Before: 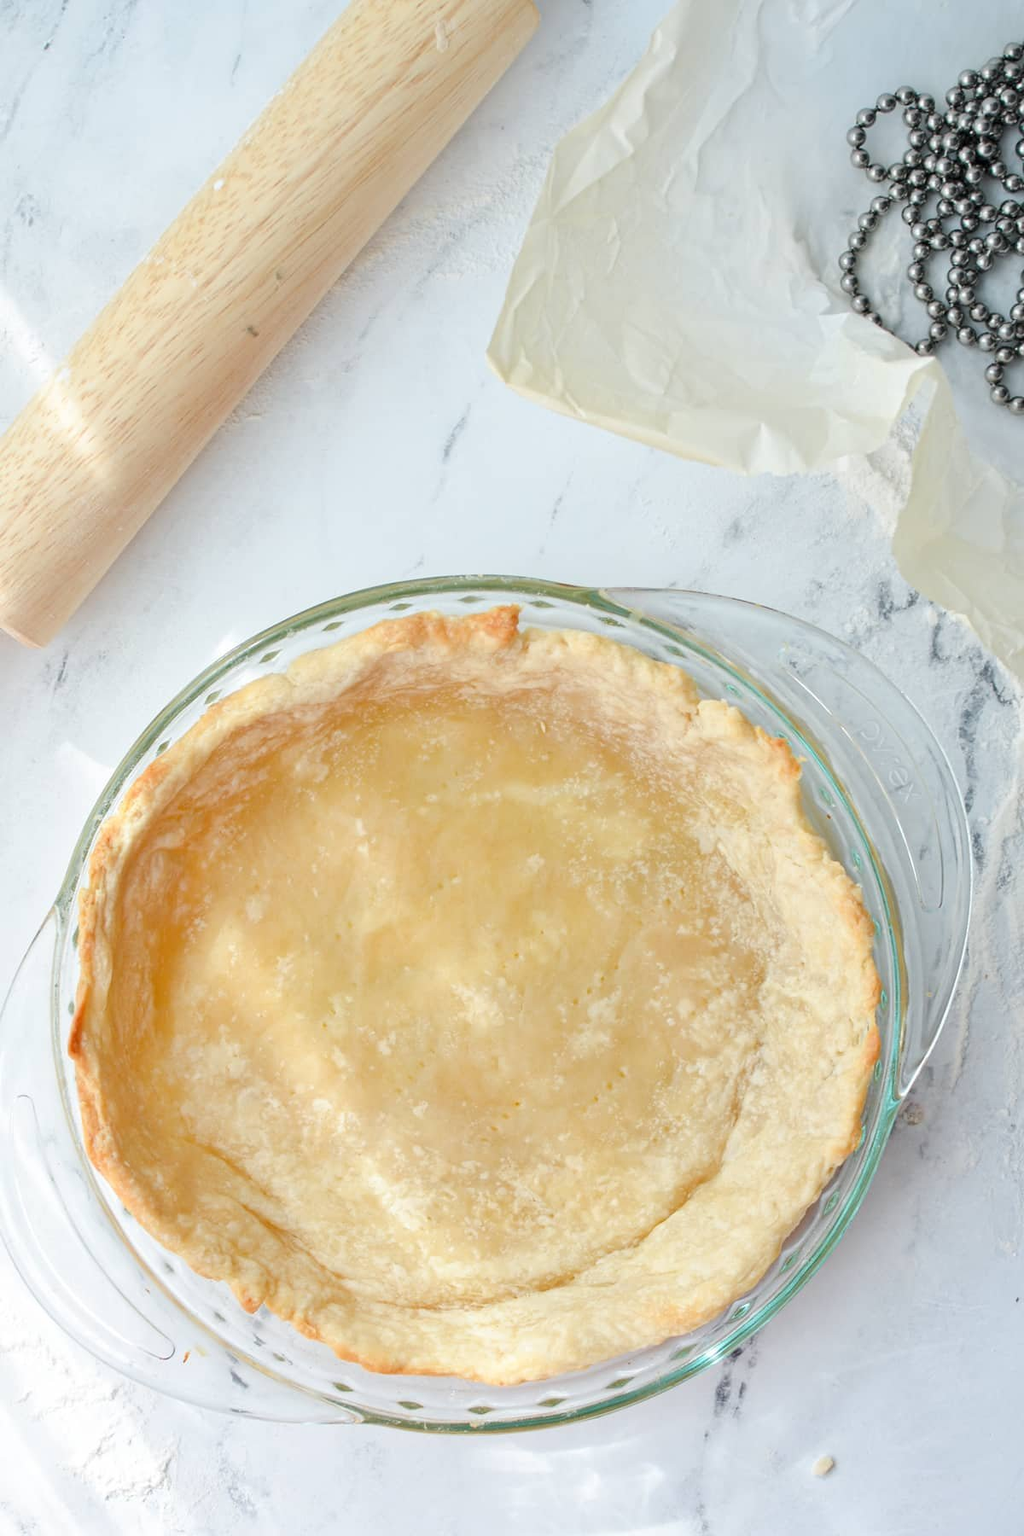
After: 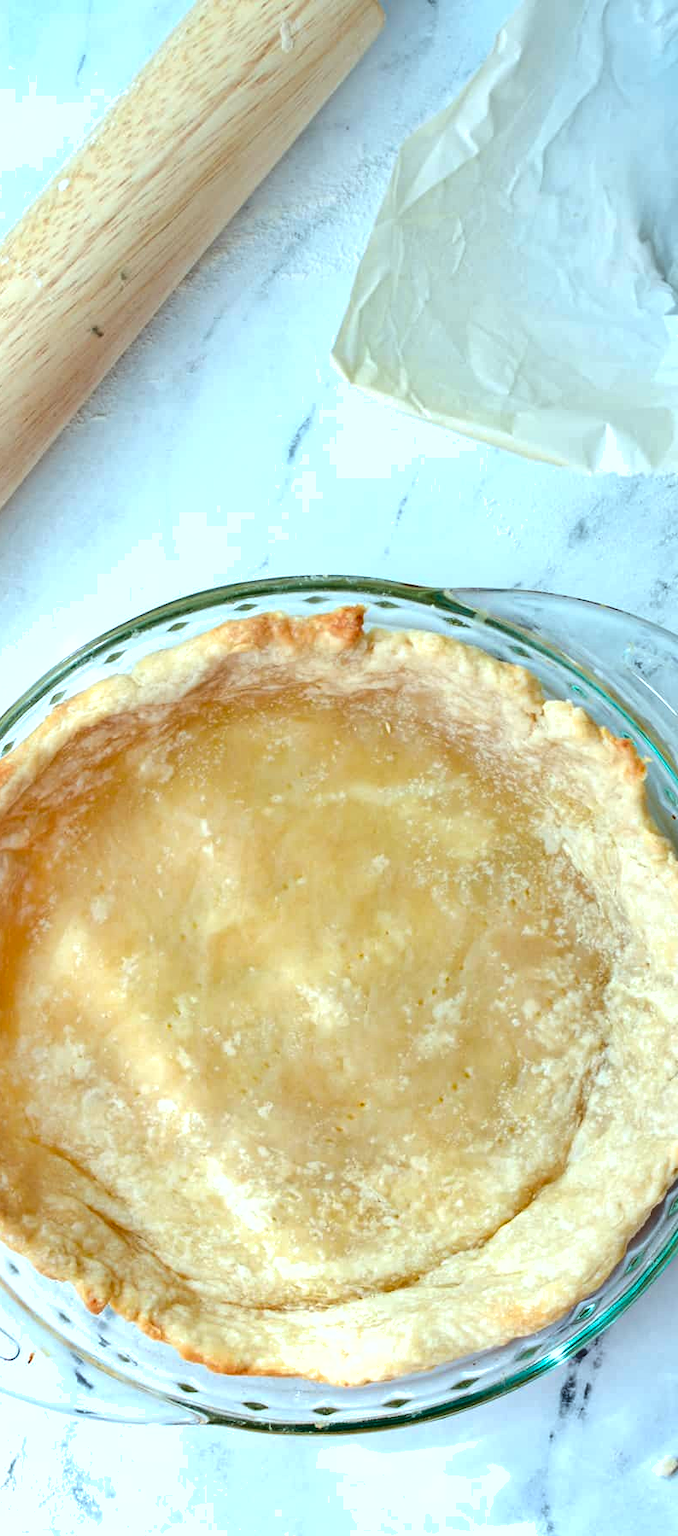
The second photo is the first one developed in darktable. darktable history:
color calibration: output R [0.972, 0.068, -0.094, 0], output G [-0.178, 1.216, -0.086, 0], output B [0.095, -0.136, 0.98, 0], illuminant custom, x 0.368, y 0.373, temperature 4343.96 K, saturation algorithm version 1 (2020)
crop and rotate: left 15.224%, right 18.449%
shadows and highlights: shadows 23.06, highlights -48.75, soften with gaussian
tone equalizer: -8 EV -0.45 EV, -7 EV -0.365 EV, -6 EV -0.361 EV, -5 EV -0.205 EV, -3 EV 0.243 EV, -2 EV 0.339 EV, -1 EV 0.413 EV, +0 EV 0.428 EV, edges refinement/feathering 500, mask exposure compensation -1.57 EV, preserve details no
